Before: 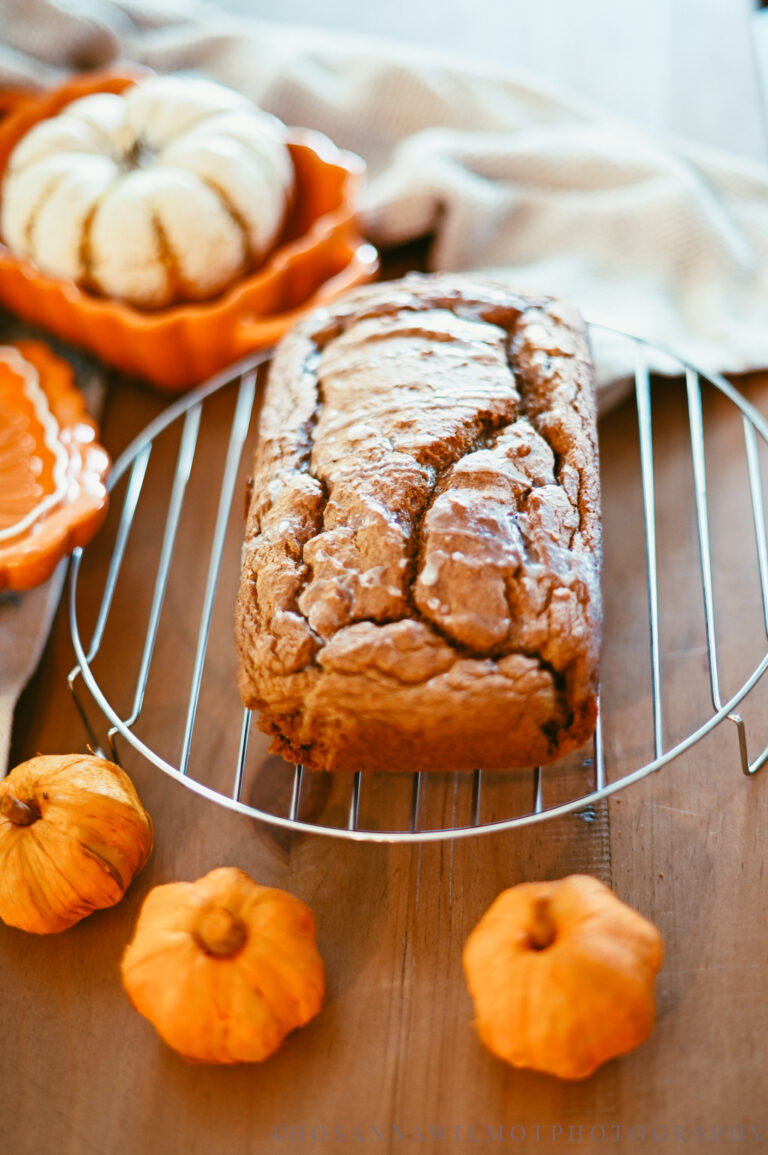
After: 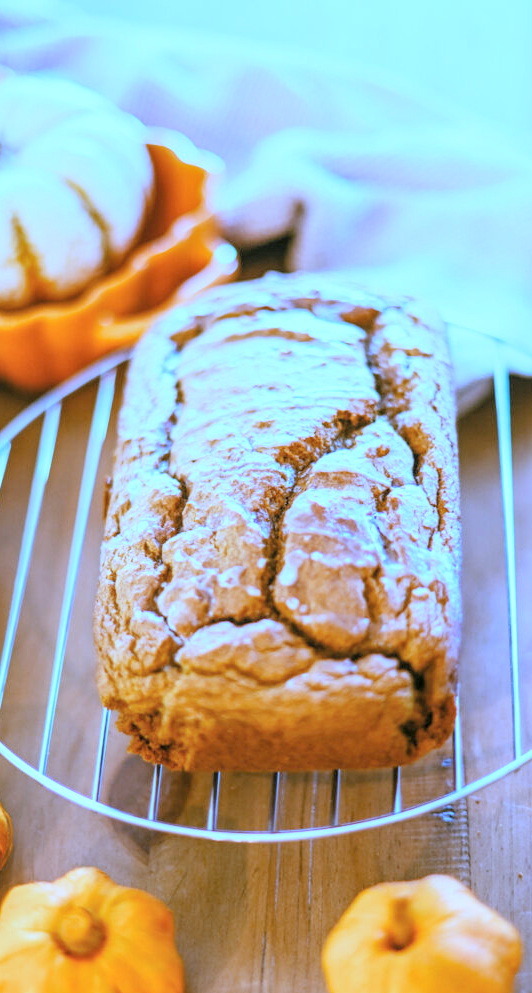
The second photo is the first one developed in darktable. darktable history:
global tonemap: drago (0.7, 100)
local contrast: on, module defaults
exposure: black level correction 0.001, exposure 0.675 EV, compensate highlight preservation false
crop: left 18.479%, right 12.2%, bottom 13.971%
white balance: red 0.766, blue 1.537
